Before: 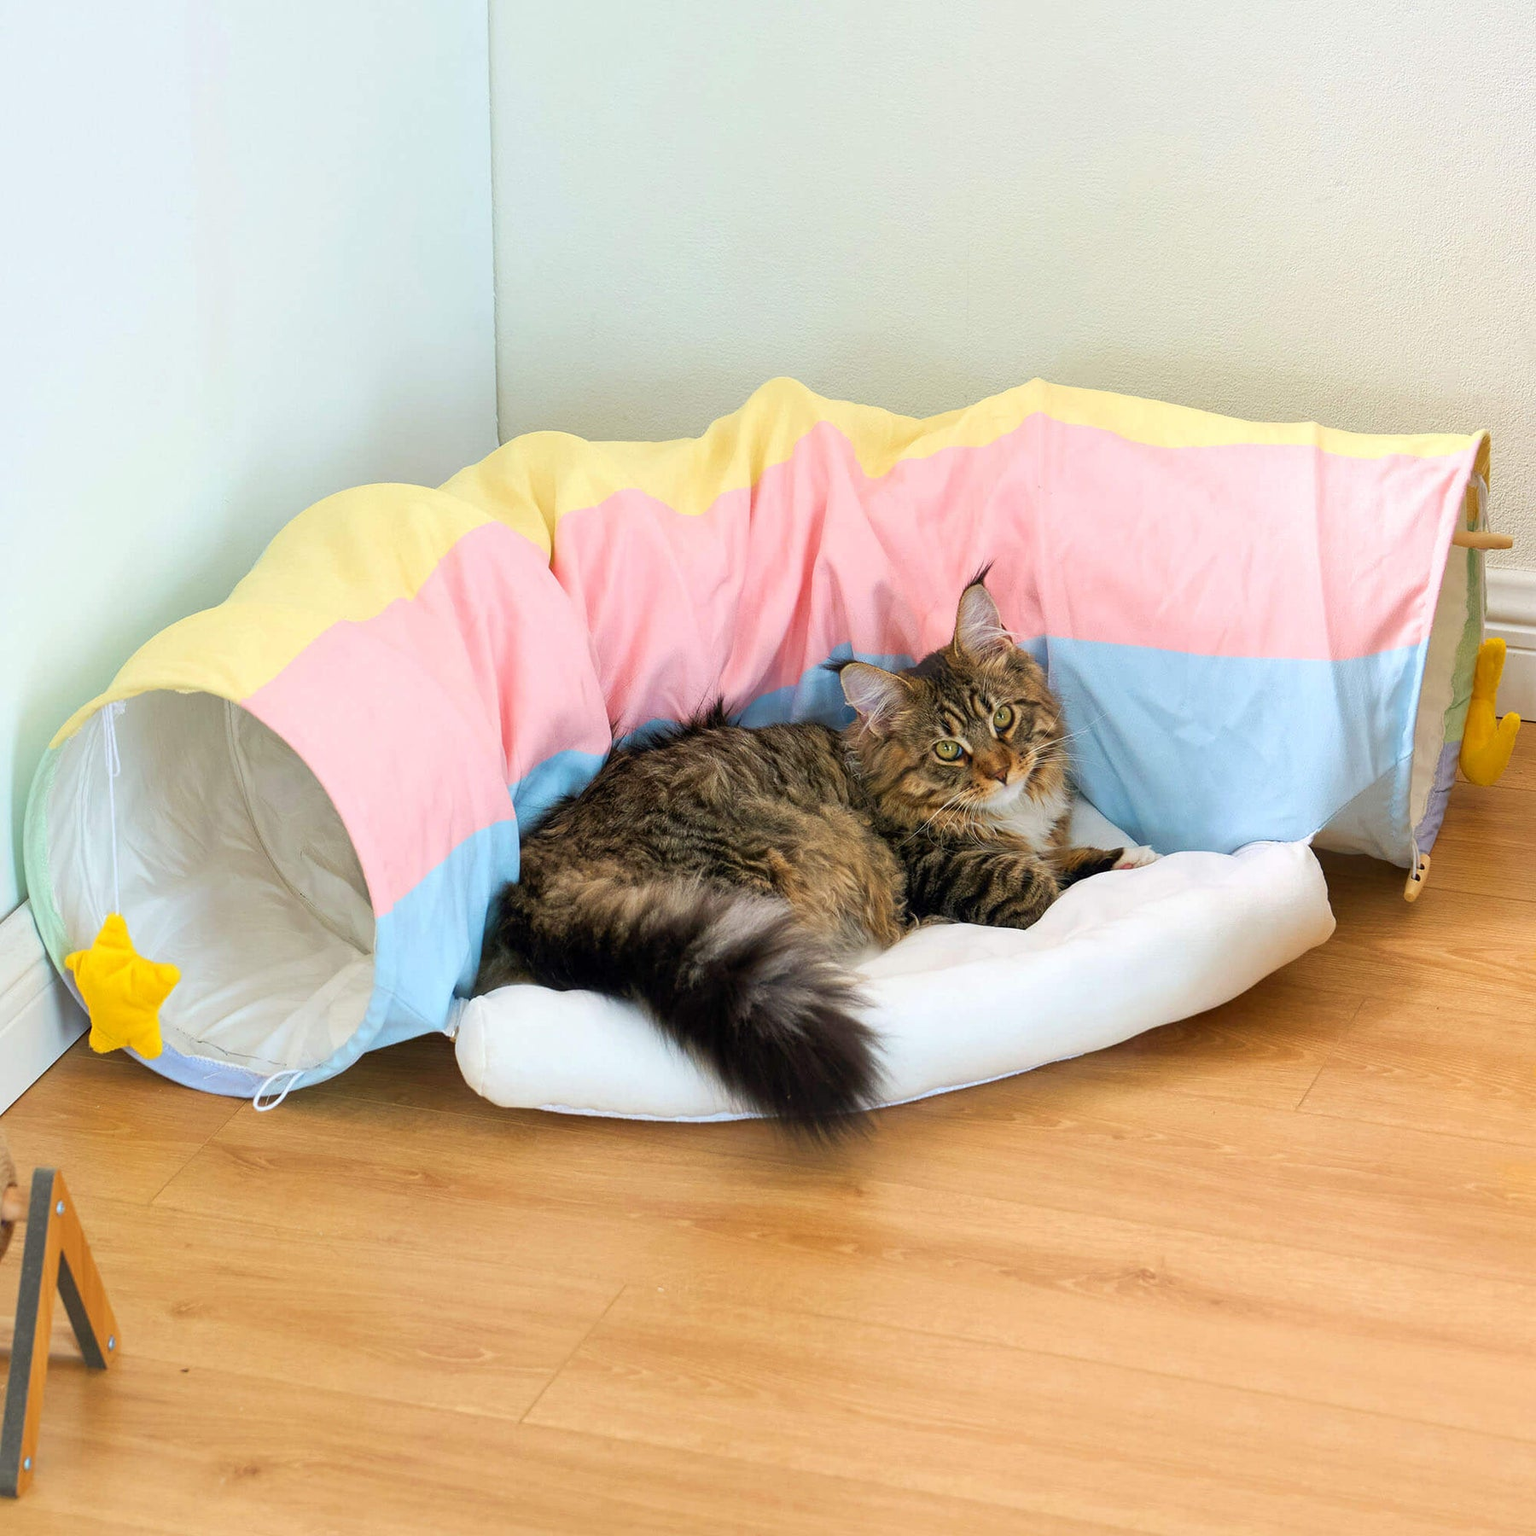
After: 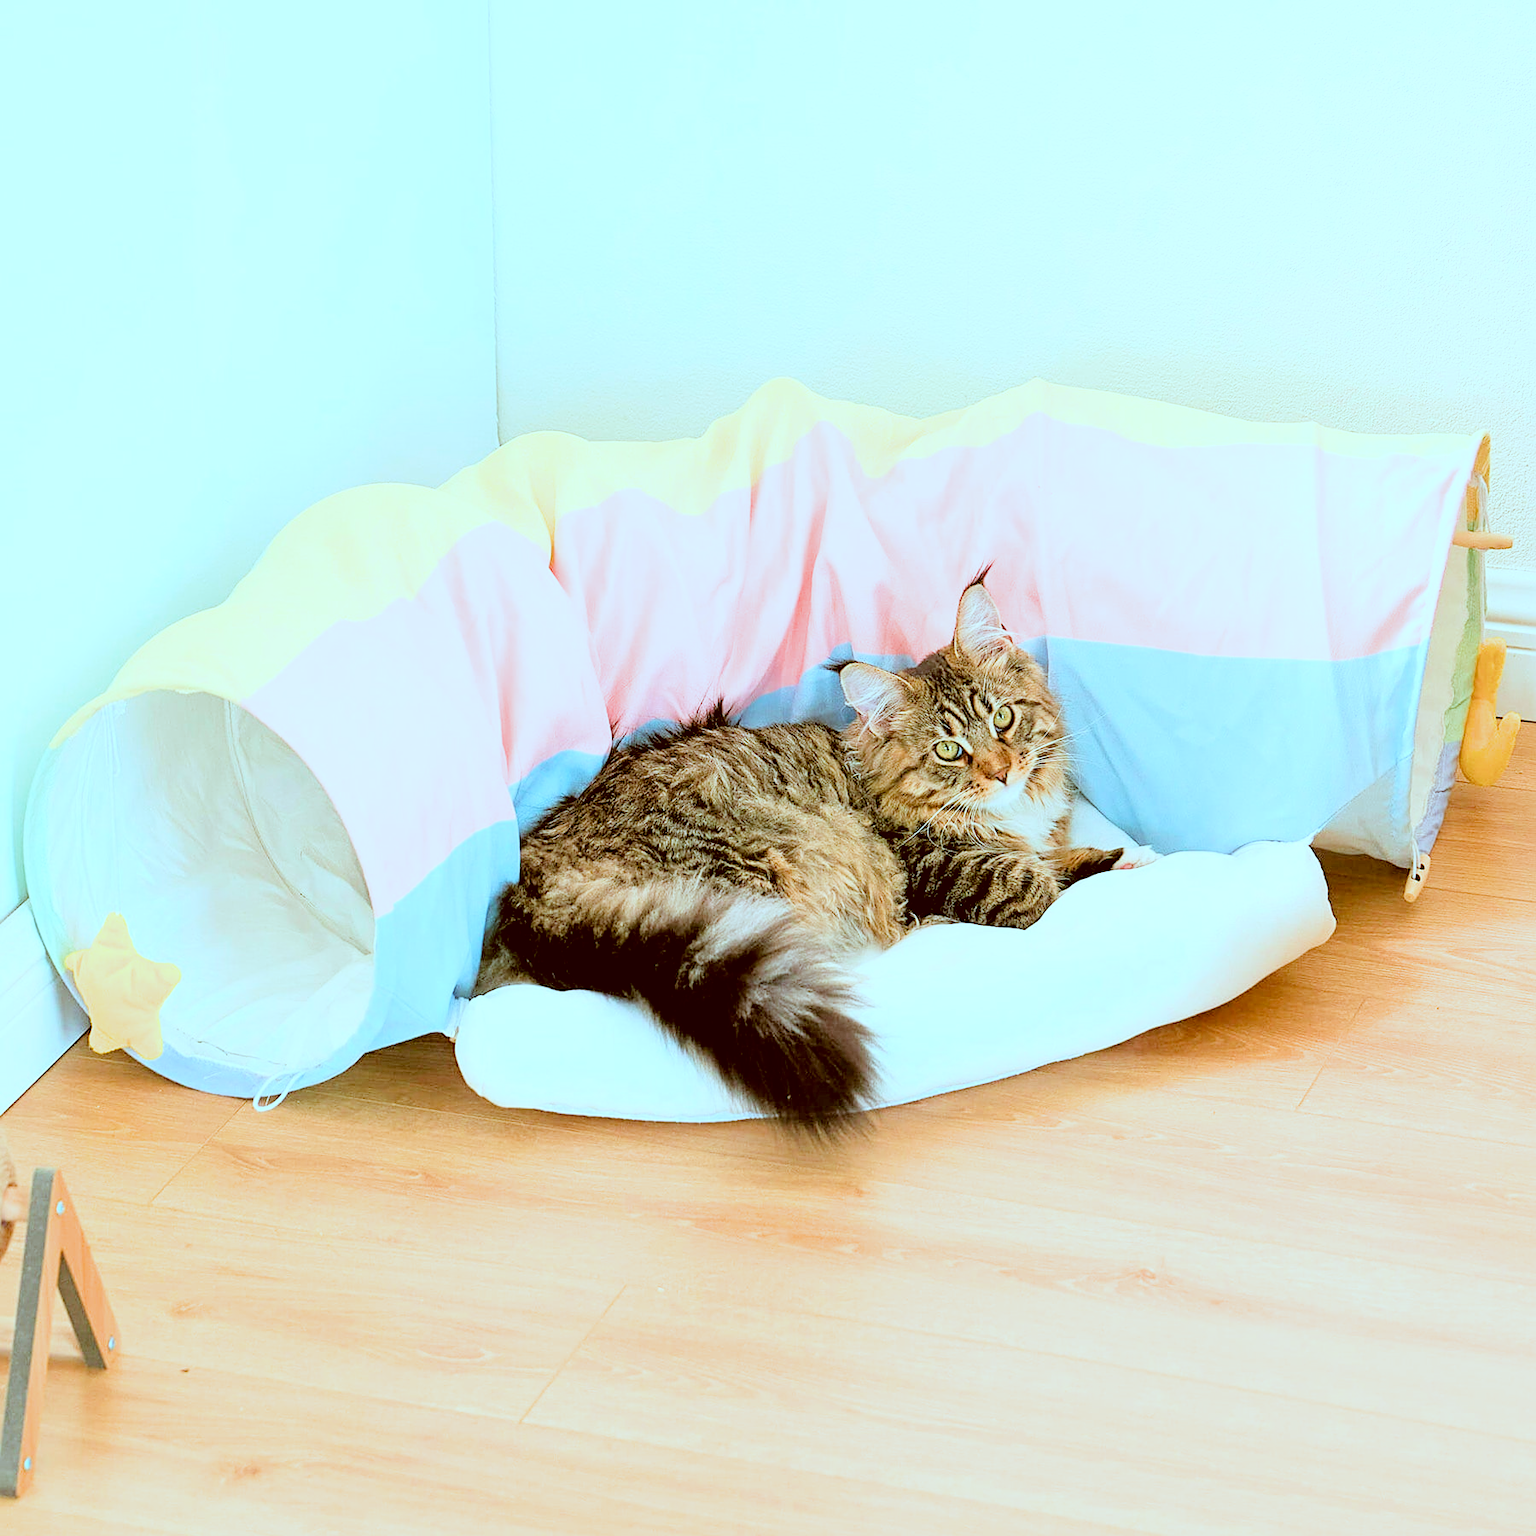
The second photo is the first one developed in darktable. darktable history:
exposure: black level correction 0.001, exposure 1.724 EV, compensate exposure bias true, compensate highlight preservation false
sharpen: on, module defaults
filmic rgb: black relative exposure -4.73 EV, white relative exposure 4.79 EV, threshold 5.94 EV, hardness 2.35, latitude 35.56%, contrast 1.042, highlights saturation mix 1.65%, shadows ↔ highlights balance 1.31%, enable highlight reconstruction true
color correction: highlights a* -14.13, highlights b* -16.89, shadows a* 10.41, shadows b* 29.82
